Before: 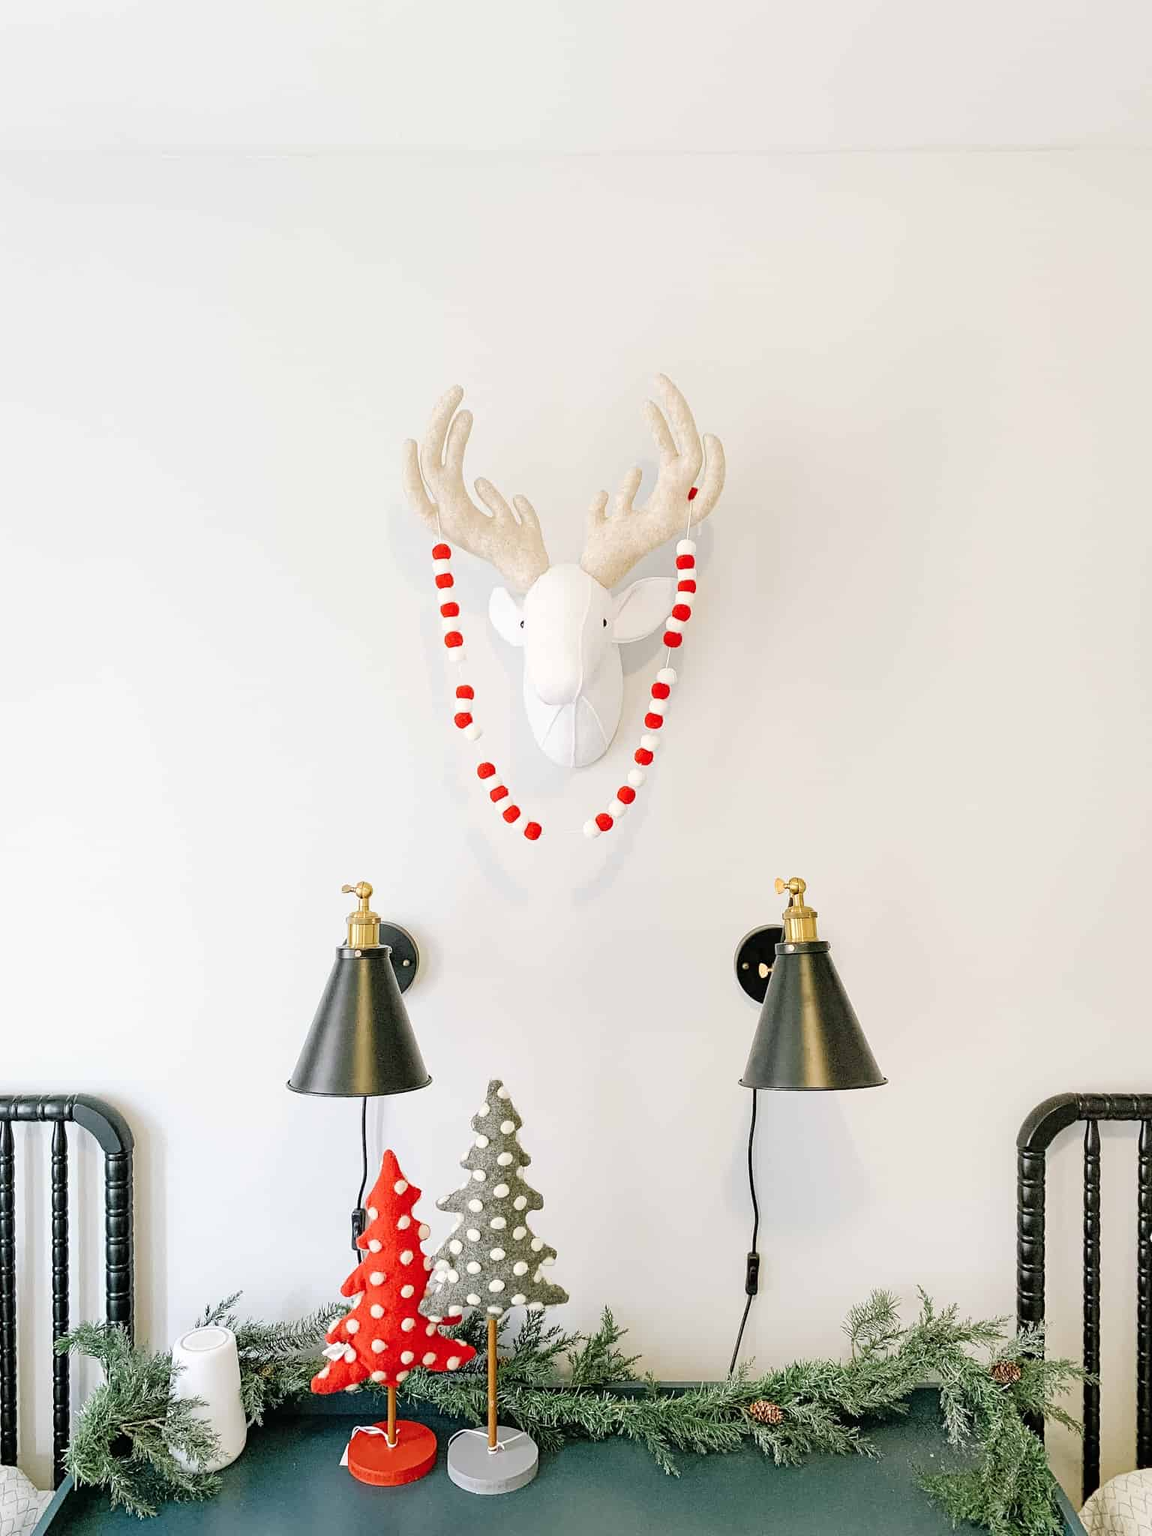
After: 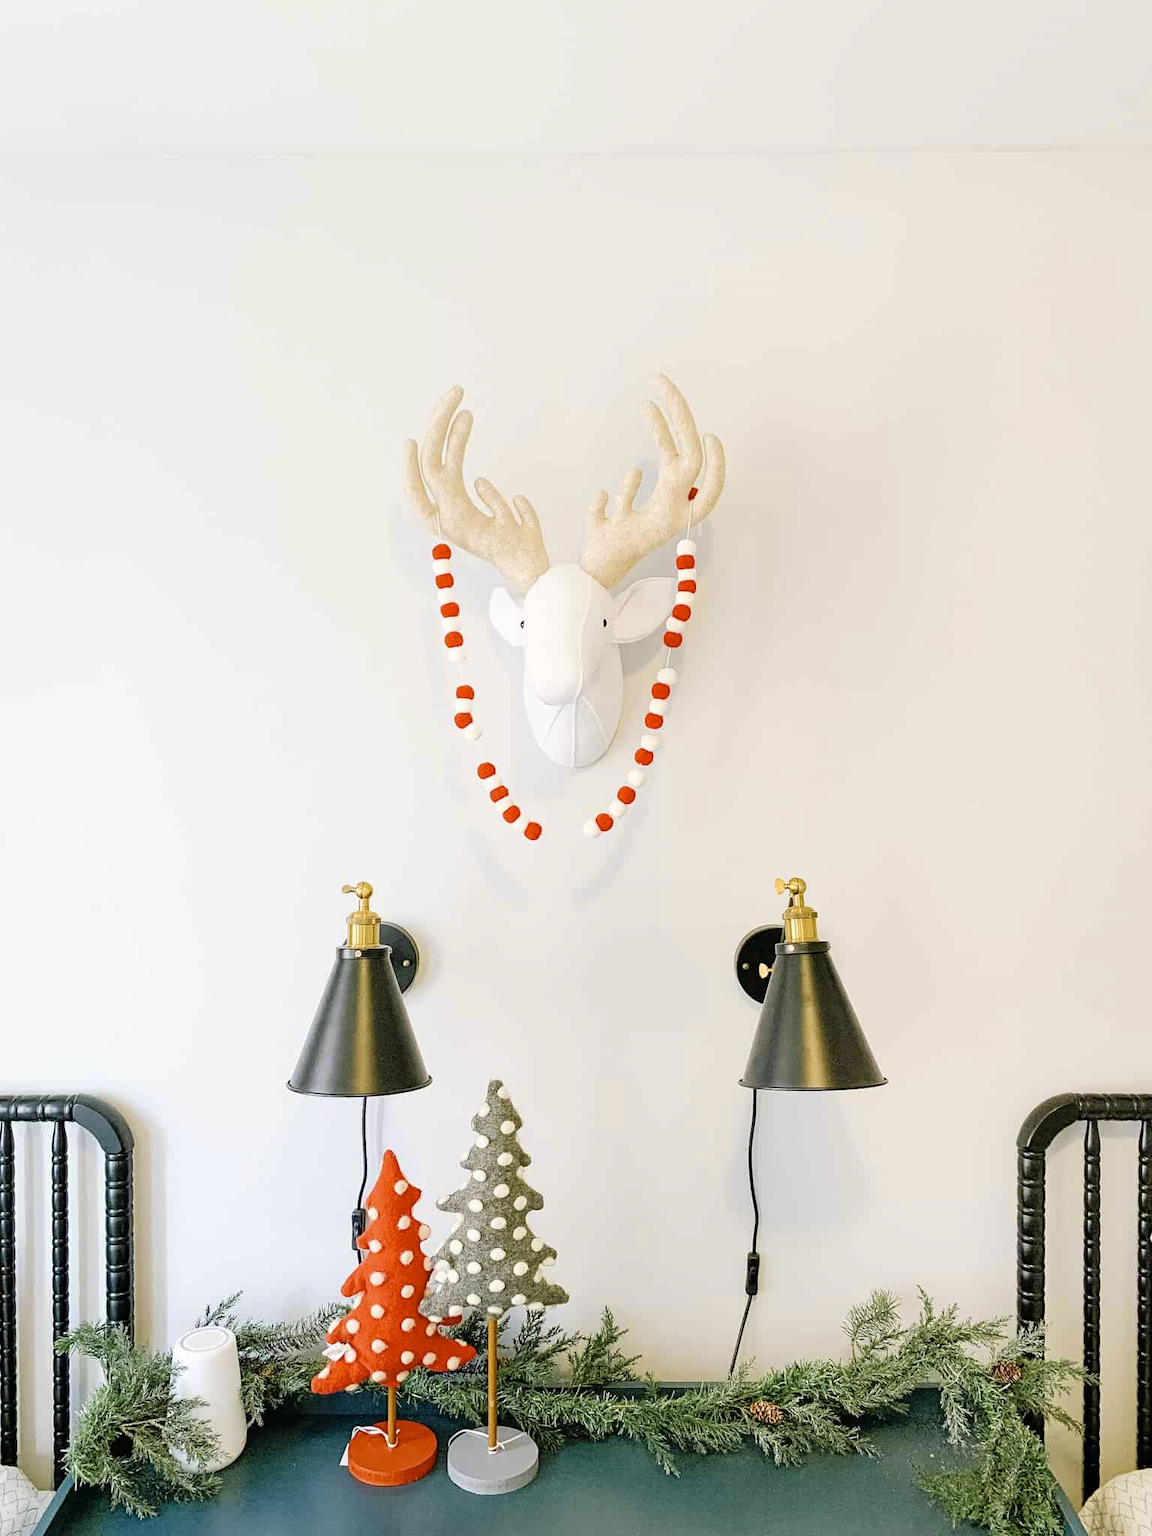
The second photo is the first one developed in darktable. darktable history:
velvia: on, module defaults
color contrast: green-magenta contrast 0.8, blue-yellow contrast 1.1, unbound 0
